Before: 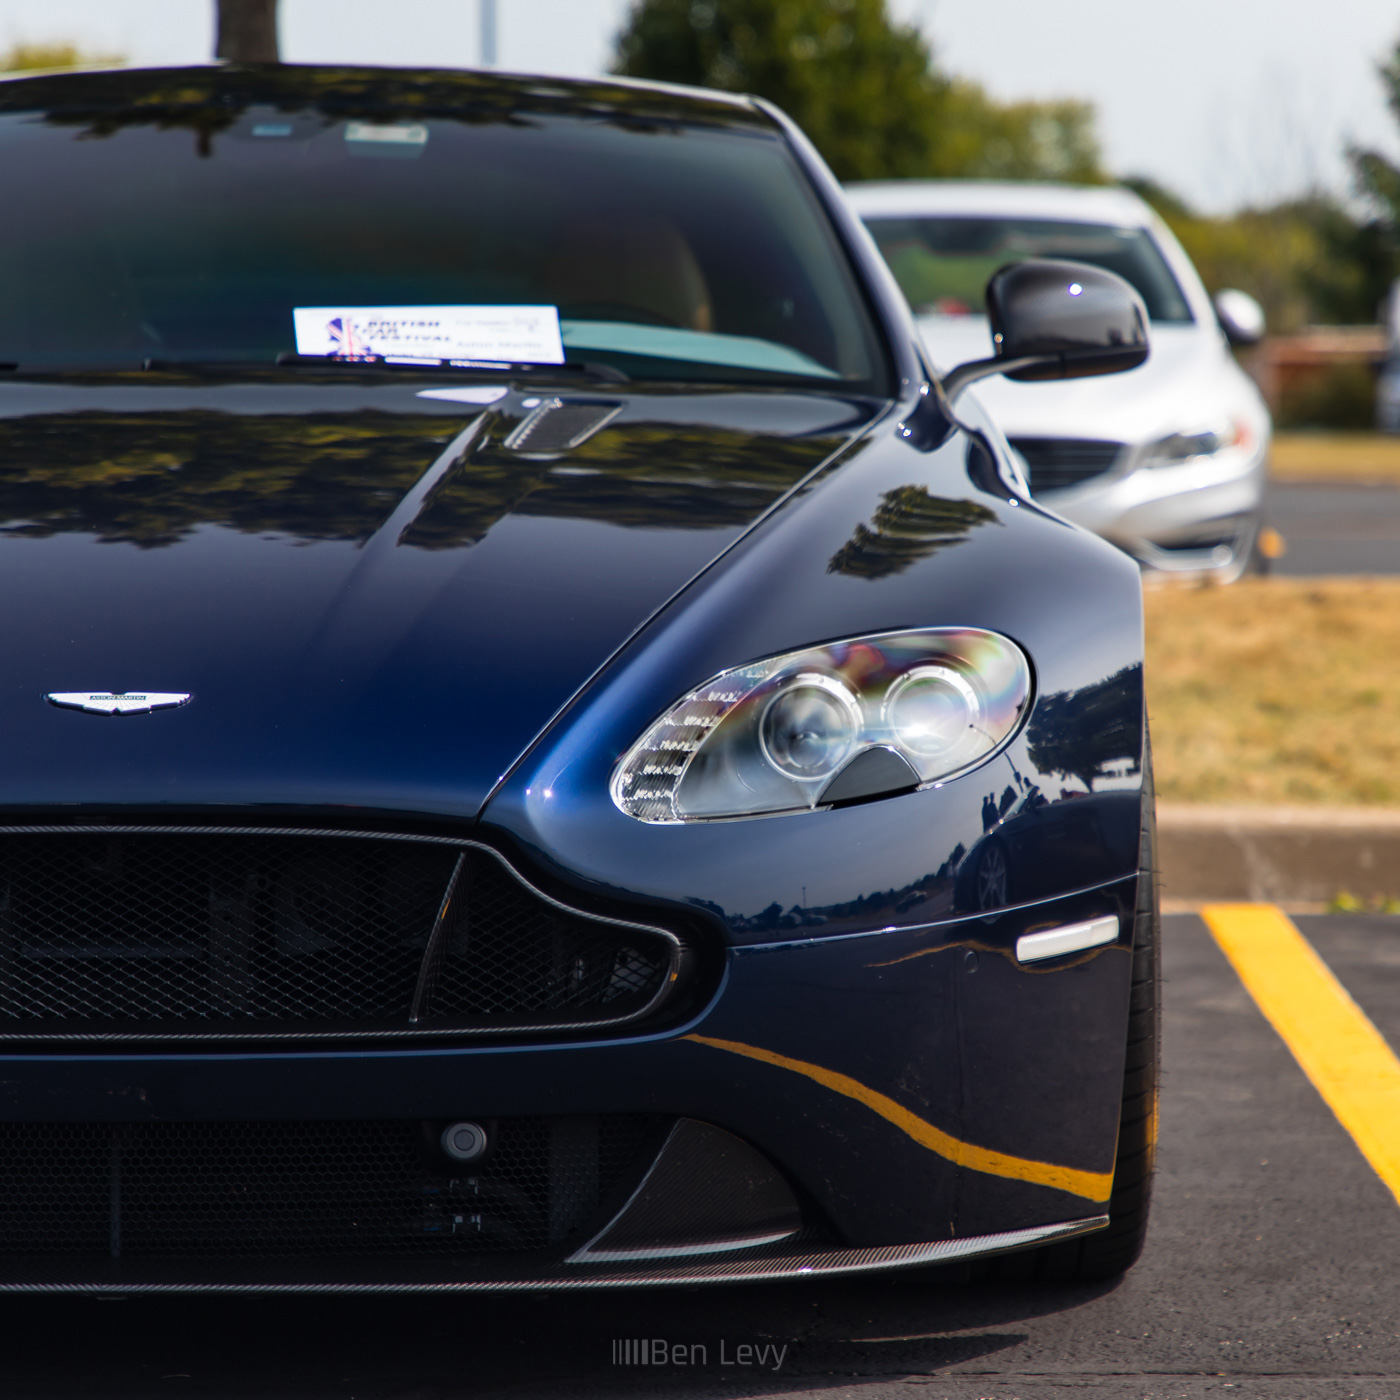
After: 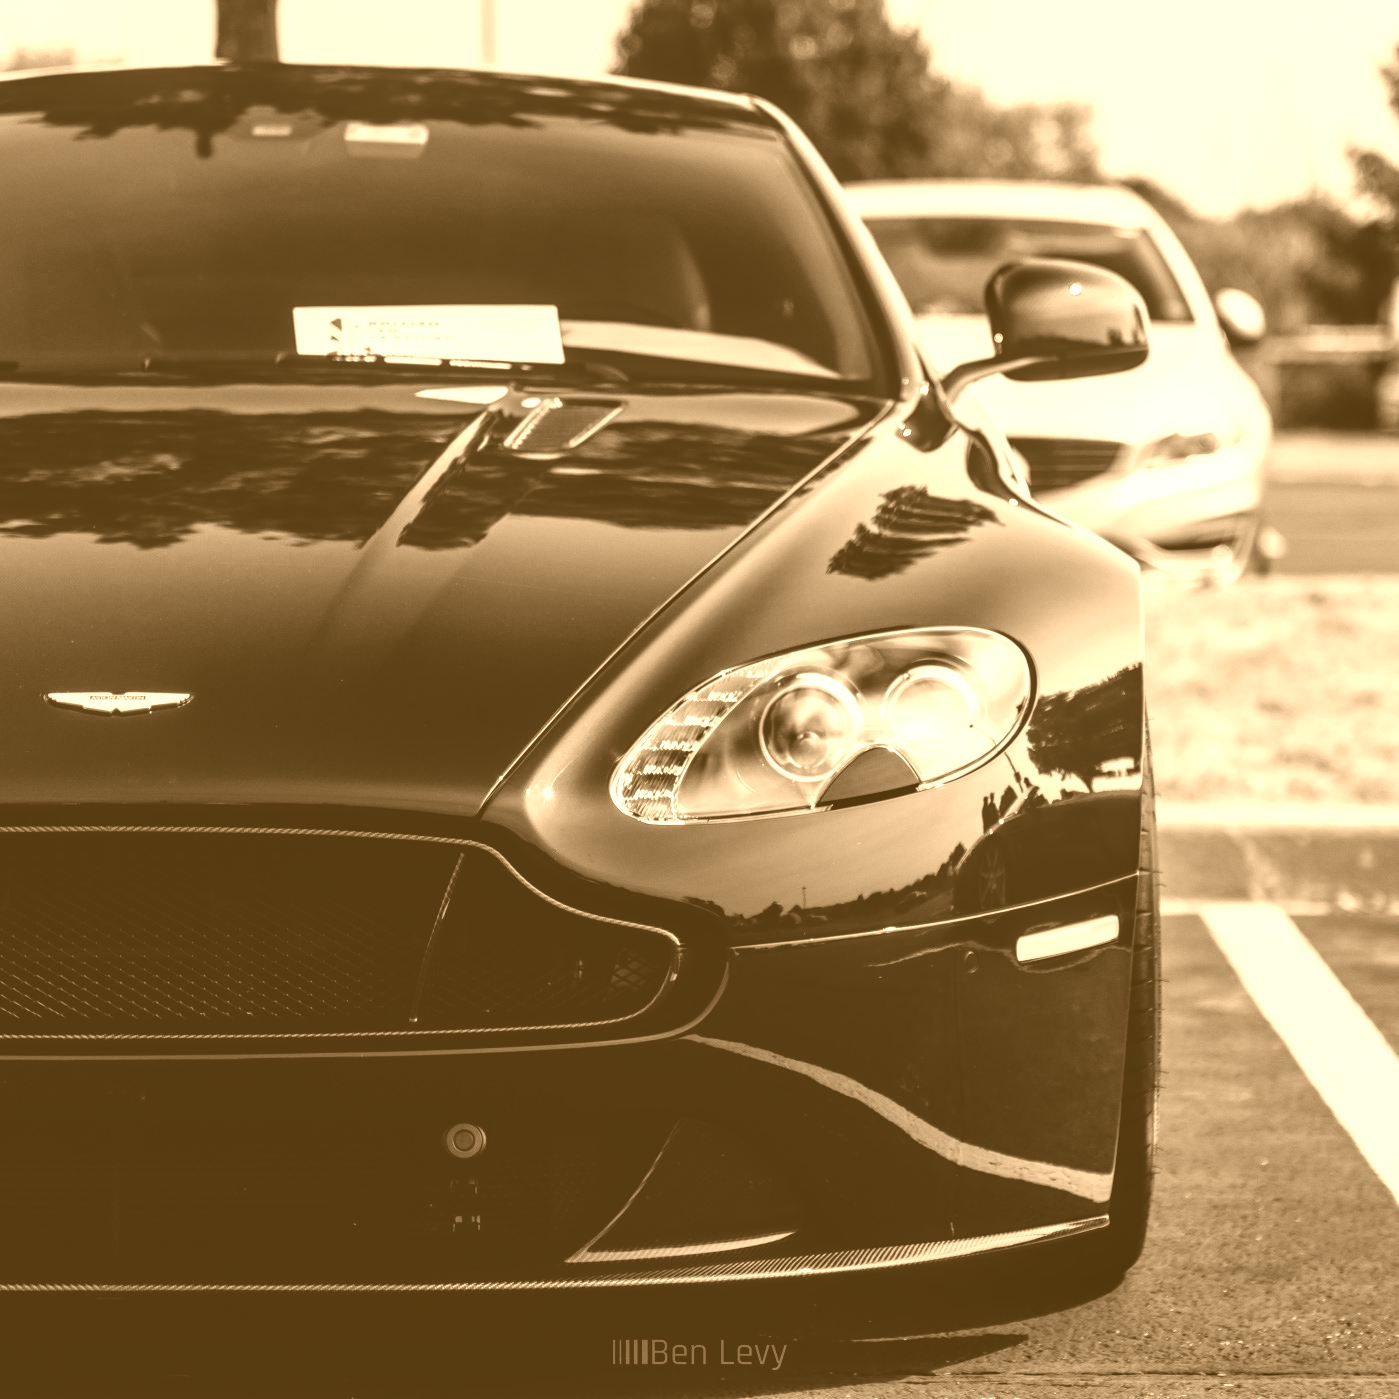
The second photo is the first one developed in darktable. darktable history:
color correction: saturation 1.34
sigmoid: contrast 1.69, skew -0.23, preserve hue 0%, red attenuation 0.1, red rotation 0.035, green attenuation 0.1, green rotation -0.017, blue attenuation 0.15, blue rotation -0.052, base primaries Rec2020
local contrast: on, module defaults
colorize: hue 28.8°, source mix 100%
